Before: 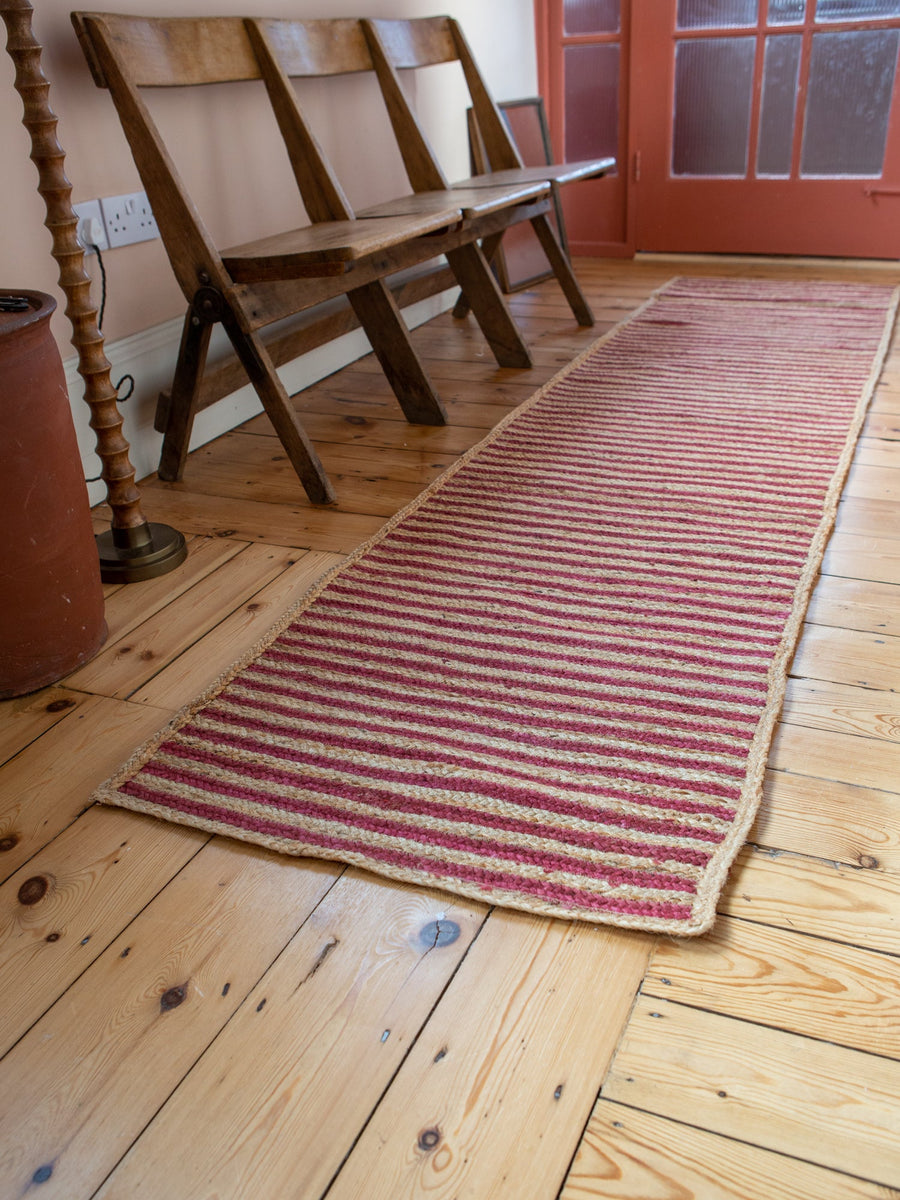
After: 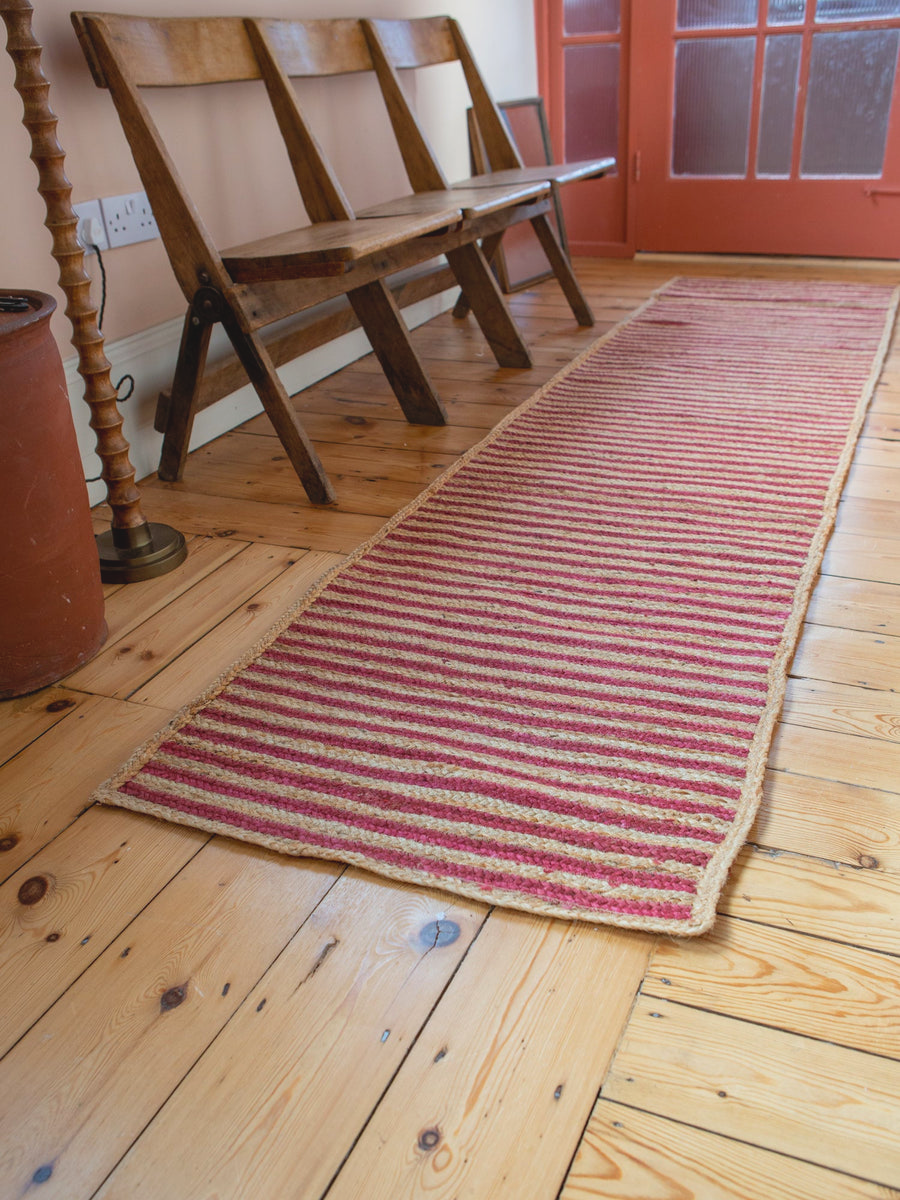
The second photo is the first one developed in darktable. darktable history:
contrast brightness saturation: contrast -0.095, brightness 0.051, saturation 0.079
